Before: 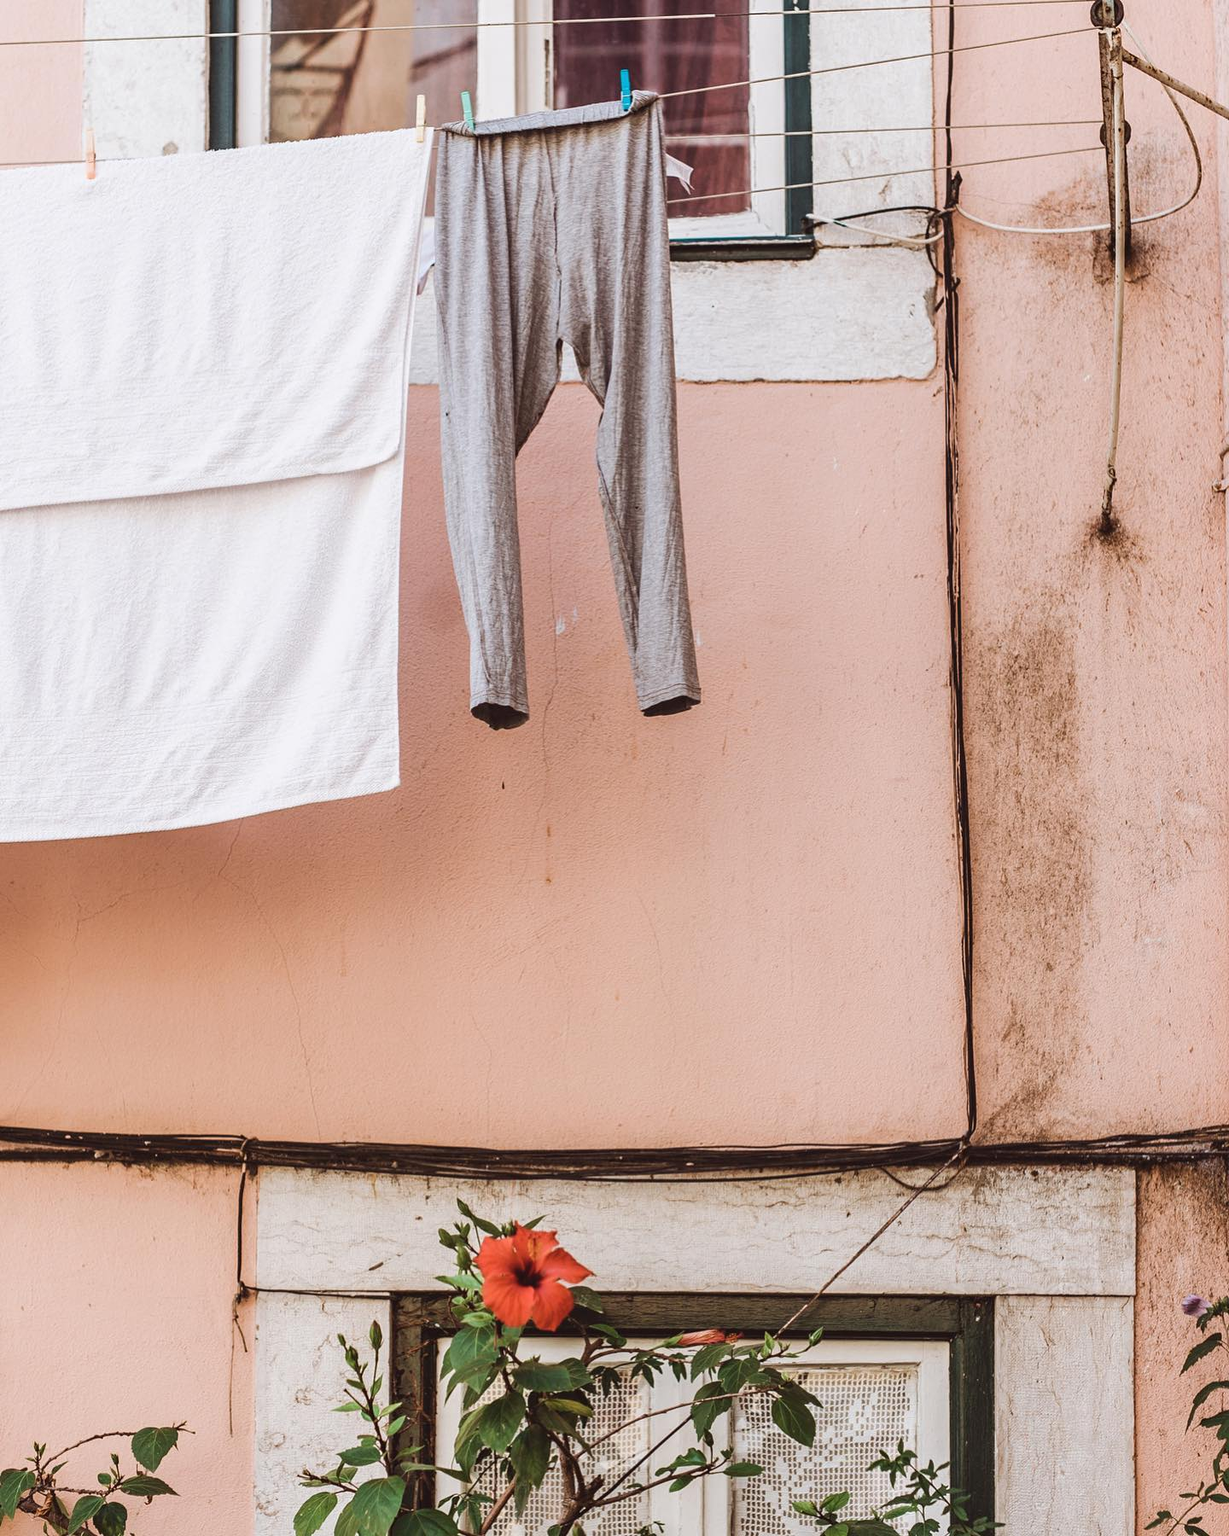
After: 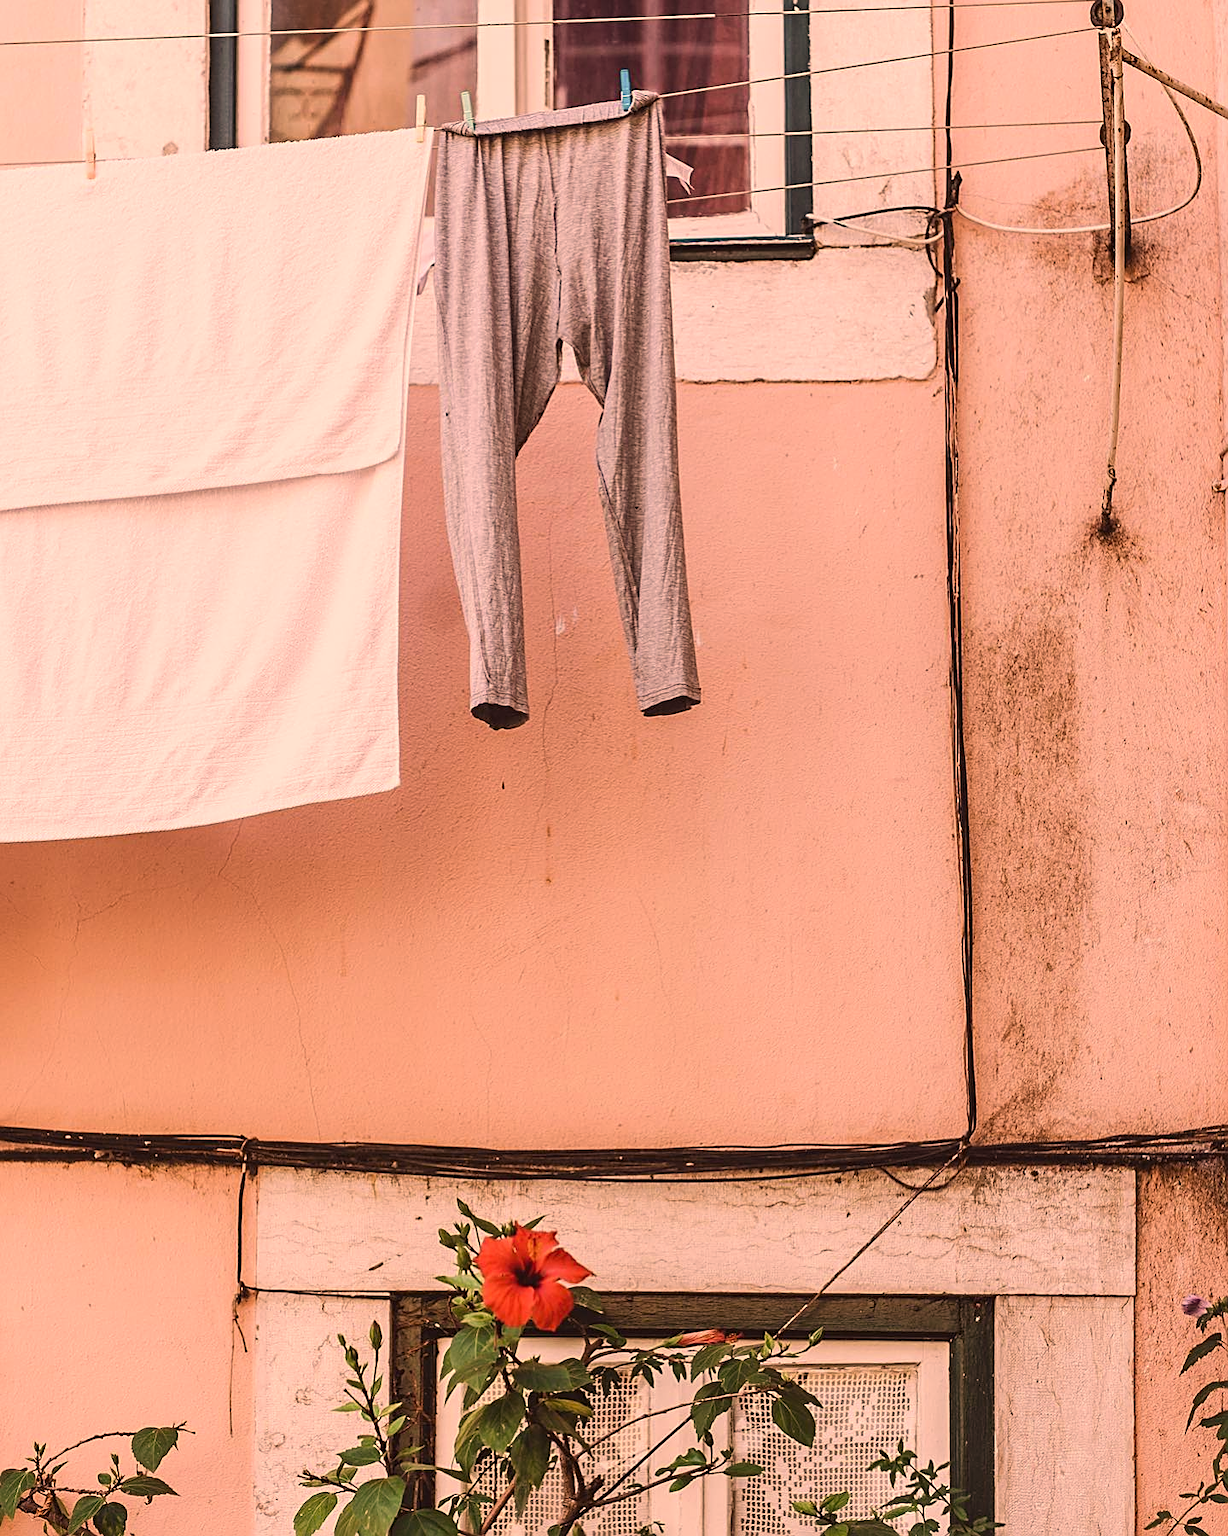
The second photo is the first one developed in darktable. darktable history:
color correction: highlights a* 22.64, highlights b* 22.17
sharpen: on, module defaults
